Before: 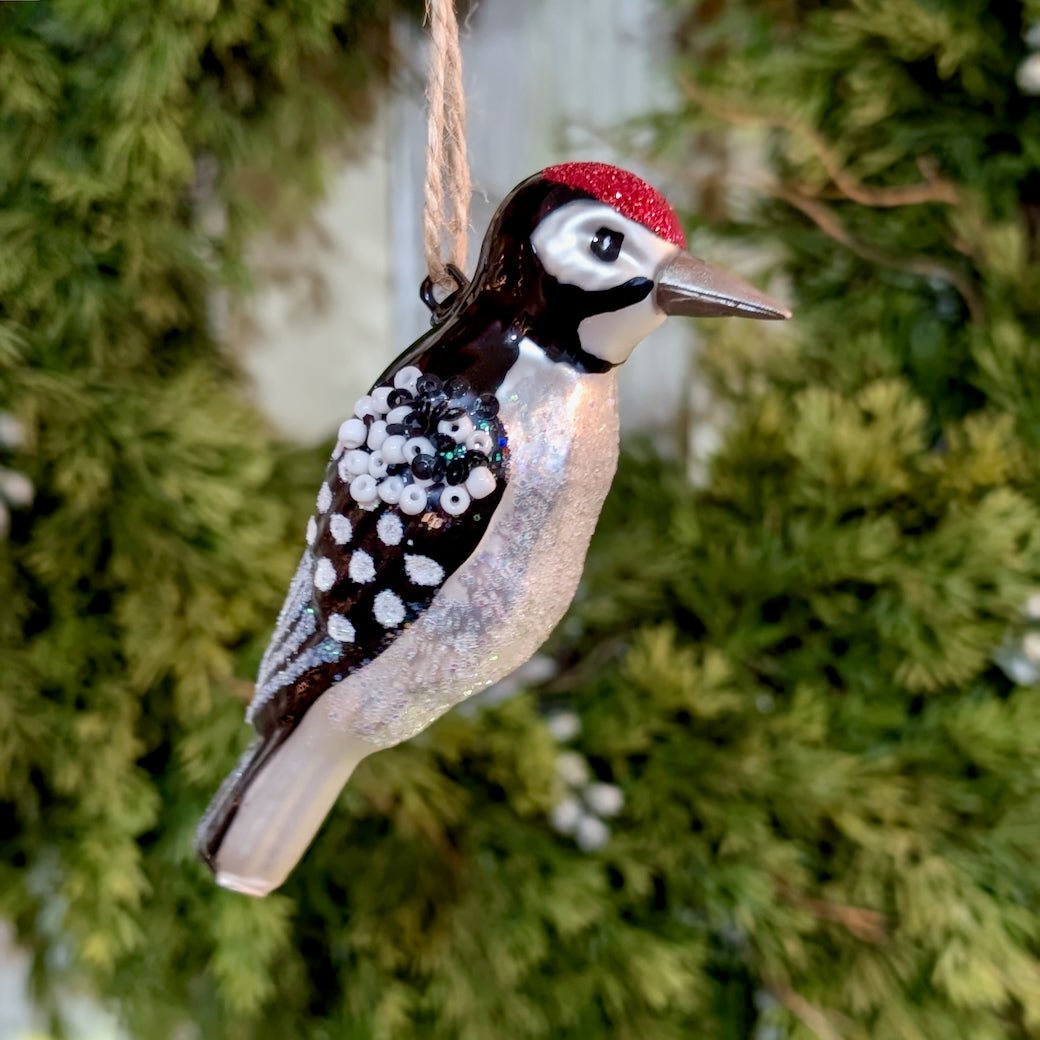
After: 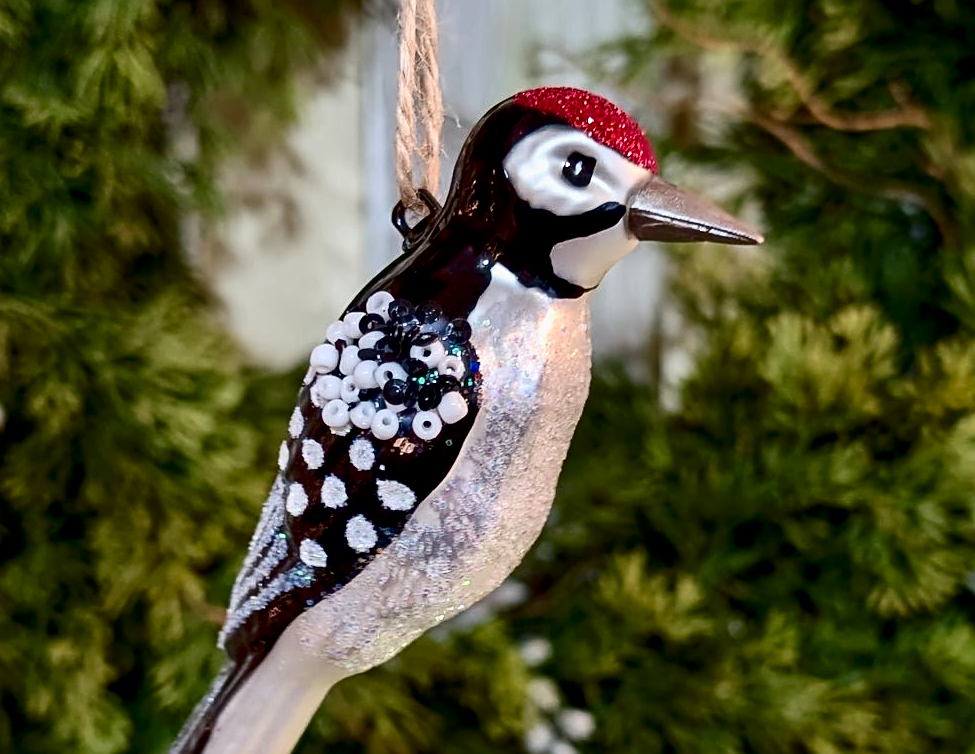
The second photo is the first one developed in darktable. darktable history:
sharpen: on, module defaults
crop: left 2.737%, top 7.287%, right 3.421%, bottom 20.179%
contrast brightness saturation: contrast 0.2, brightness -0.11, saturation 0.1
